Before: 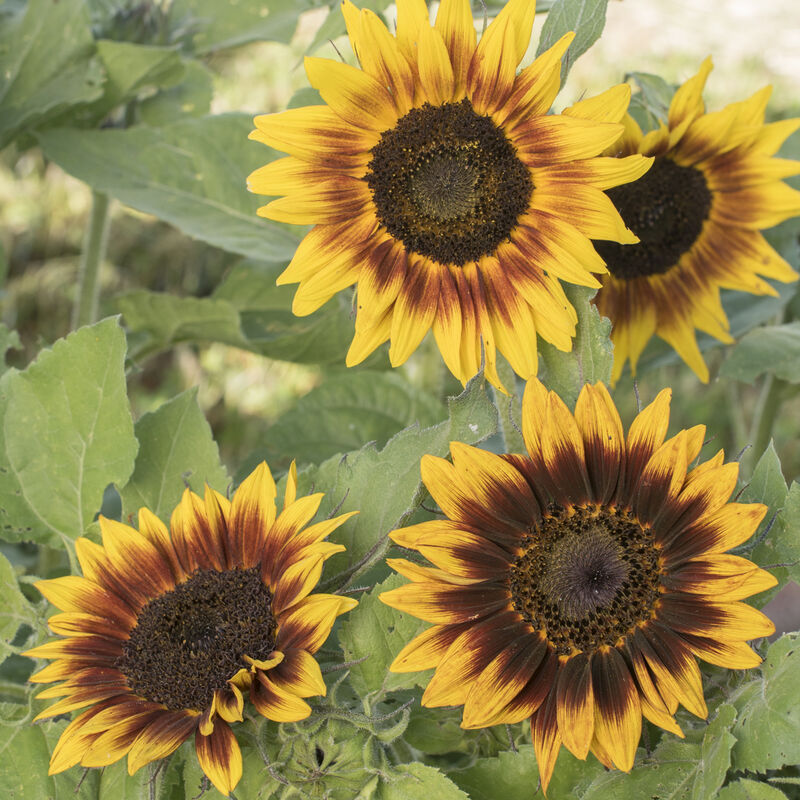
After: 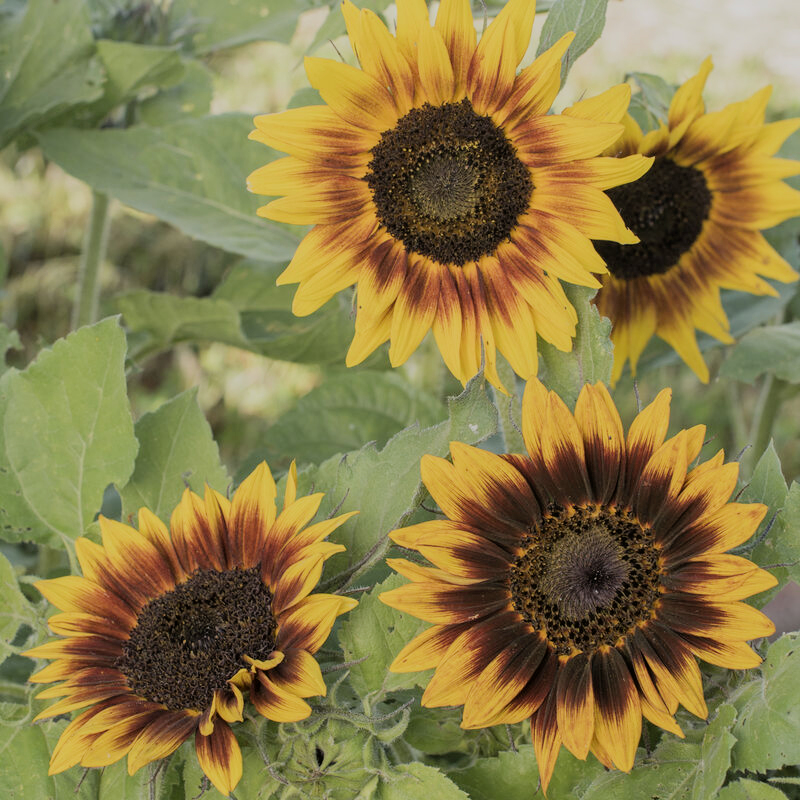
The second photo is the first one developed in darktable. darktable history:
filmic rgb: black relative exposure -7.65 EV, white relative exposure 4.56 EV, hardness 3.61, contrast 0.988
